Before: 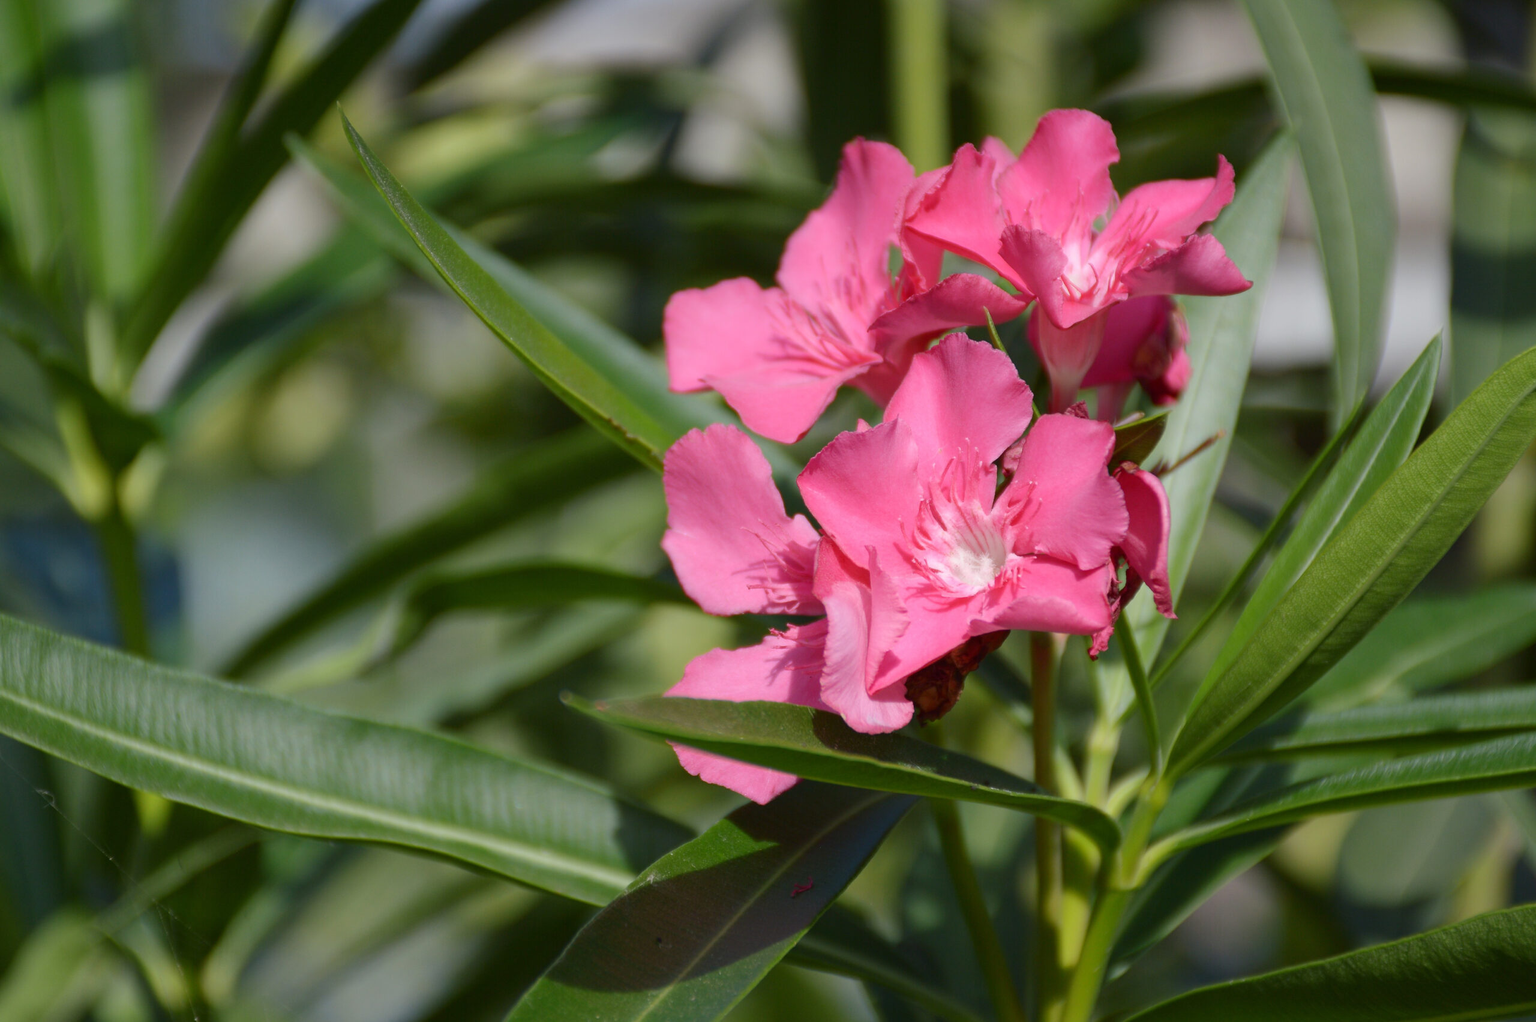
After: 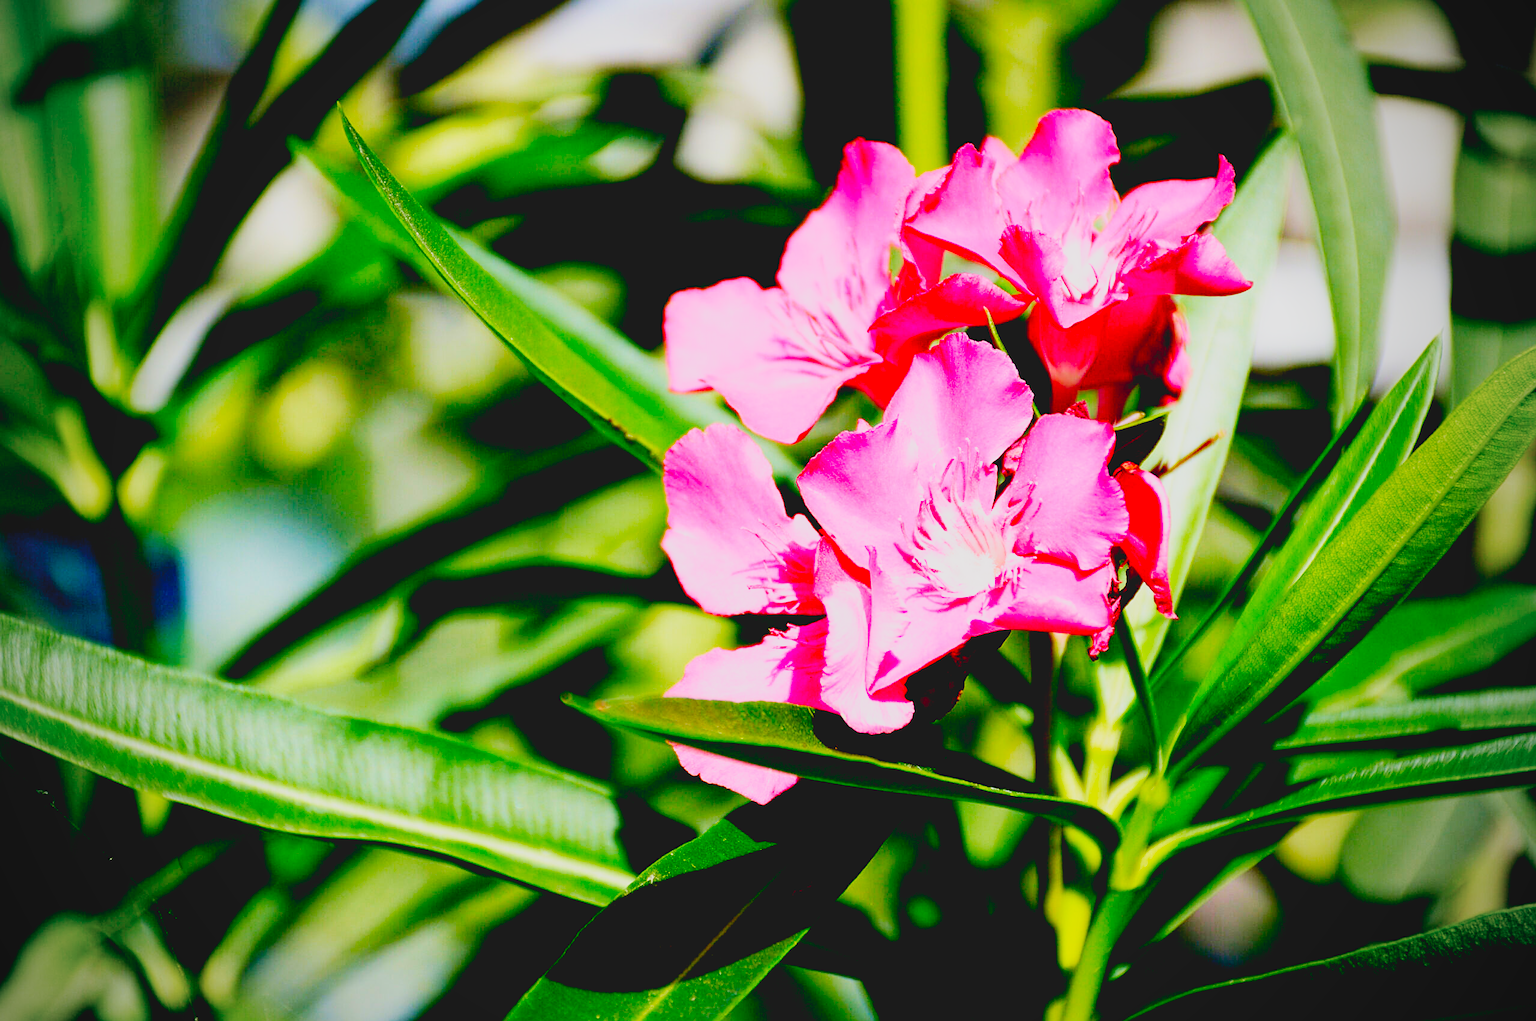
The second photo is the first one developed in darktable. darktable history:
base curve: curves: ch0 [(0, 0) (0.007, 0.004) (0.027, 0.03) (0.046, 0.07) (0.207, 0.54) (0.442, 0.872) (0.673, 0.972) (1, 1)], preserve colors none
contrast brightness saturation: contrast -0.19, saturation 0.19
vignetting: fall-off start 71.74%
velvia: on, module defaults
sharpen: on, module defaults
exposure: black level correction 0.04, exposure 0.5 EV, compensate highlight preservation false
